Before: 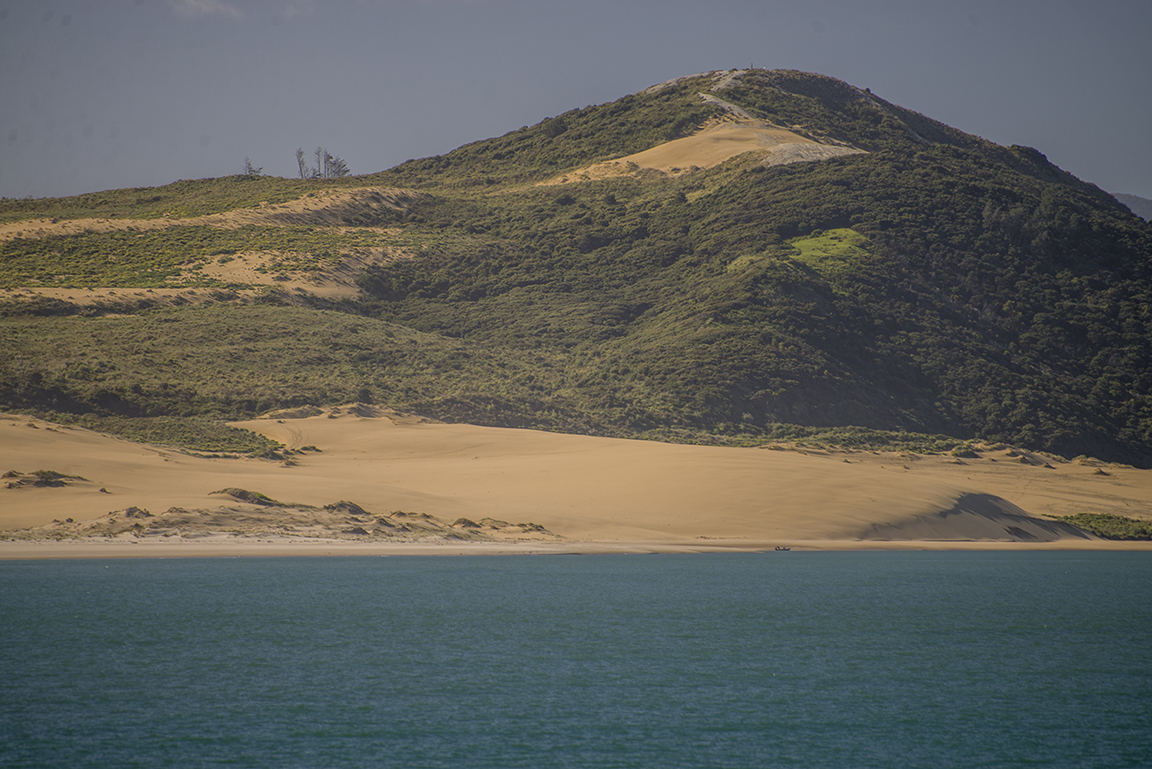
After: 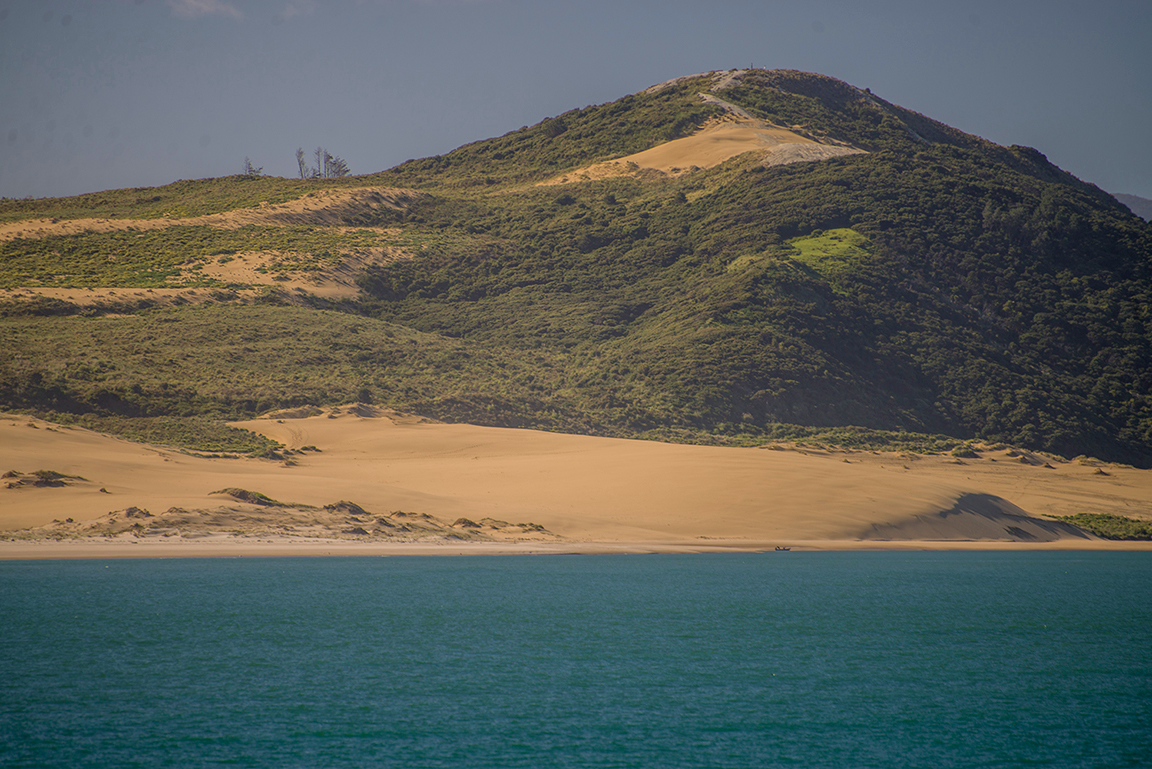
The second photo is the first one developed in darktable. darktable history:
velvia: strength 14.72%
tone equalizer: on, module defaults
